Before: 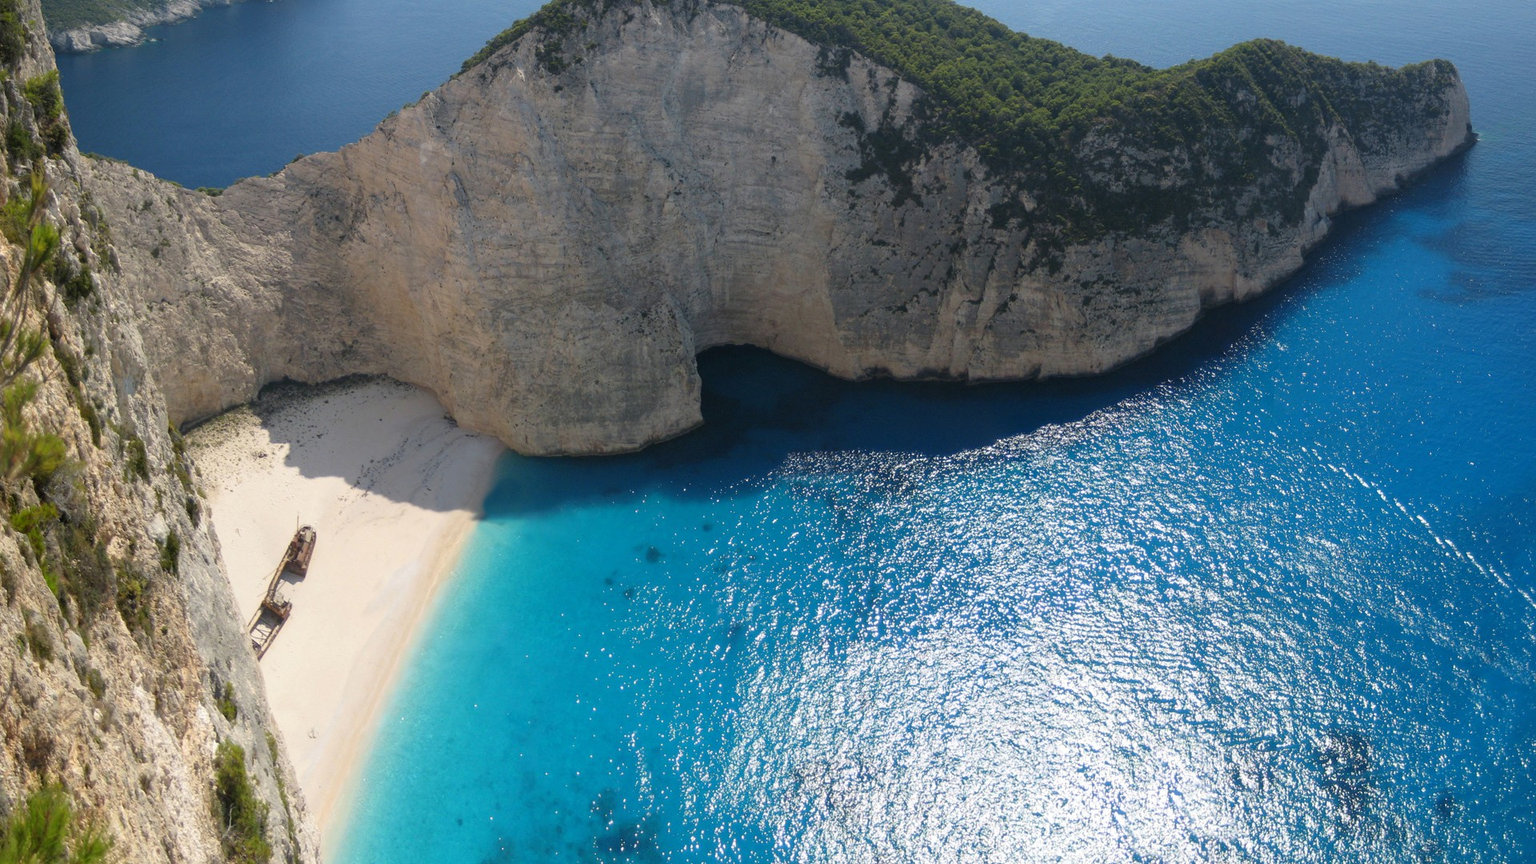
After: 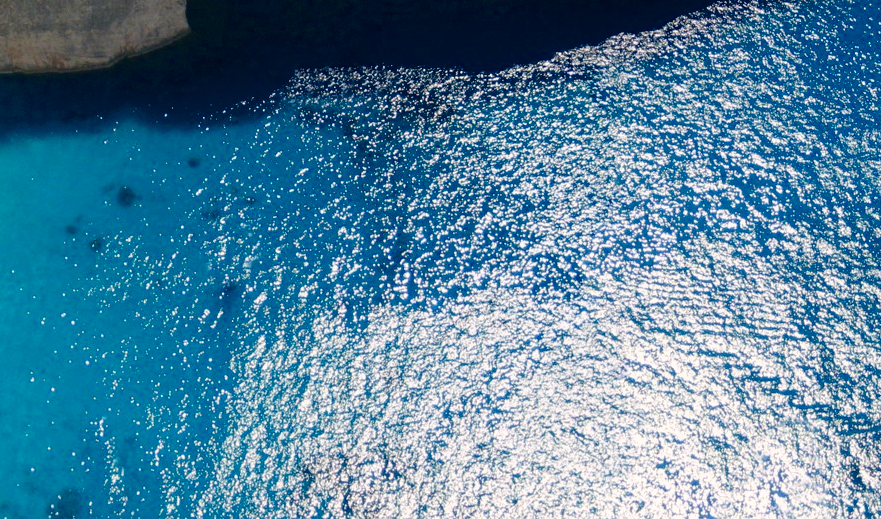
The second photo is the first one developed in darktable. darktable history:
color balance rgb: highlights gain › chroma 1.588%, highlights gain › hue 56.51°, perceptual saturation grading › global saturation 20%, perceptual saturation grading › highlights -25.659%, perceptual saturation grading › shadows 25.636%, saturation formula JzAzBz (2021)
crop: left 35.961%, top 46.025%, right 18.134%, bottom 5.904%
